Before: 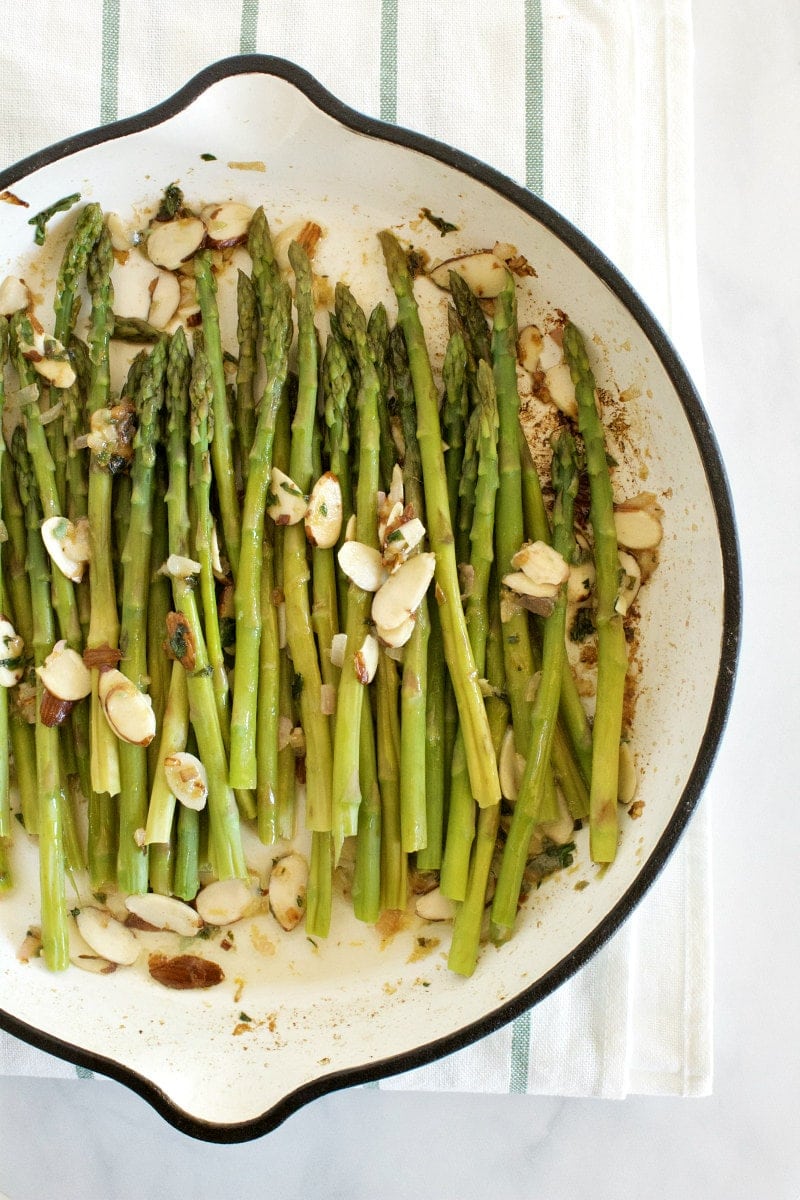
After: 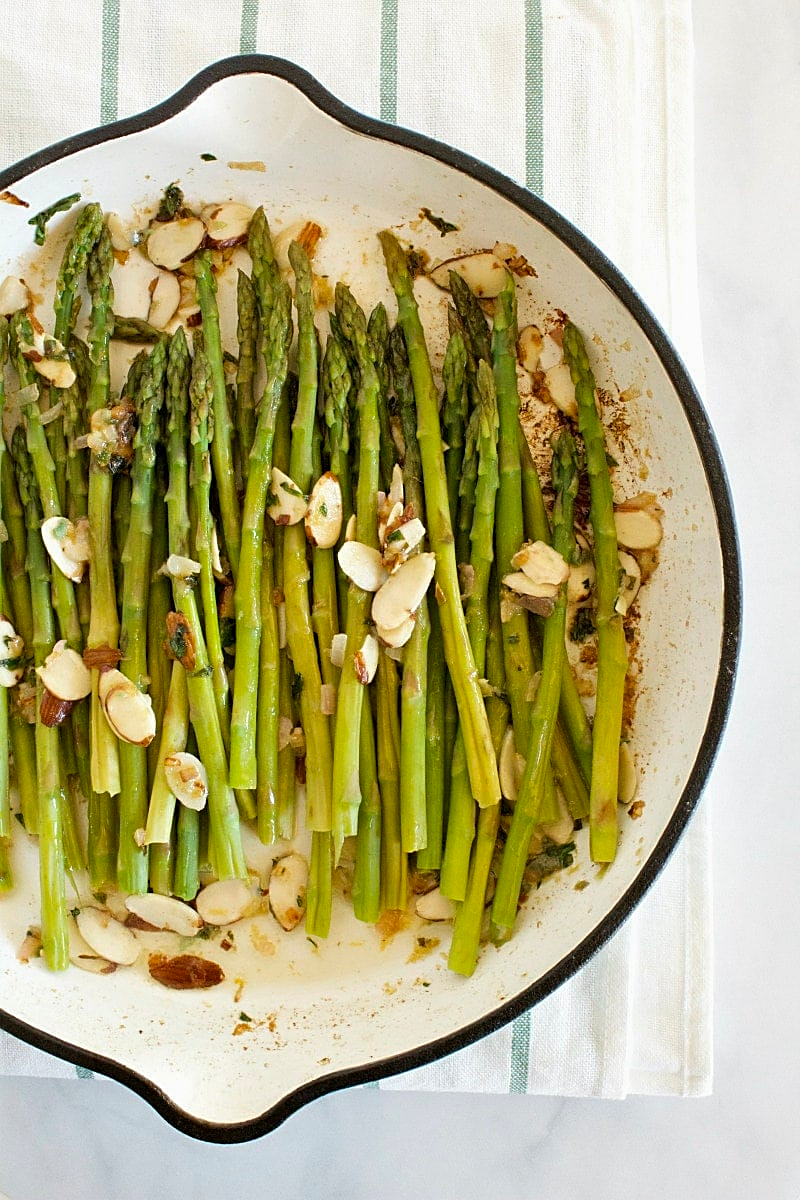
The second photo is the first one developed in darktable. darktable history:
exposure: exposure -0.058 EV, compensate highlight preservation false
sharpen: on, module defaults
